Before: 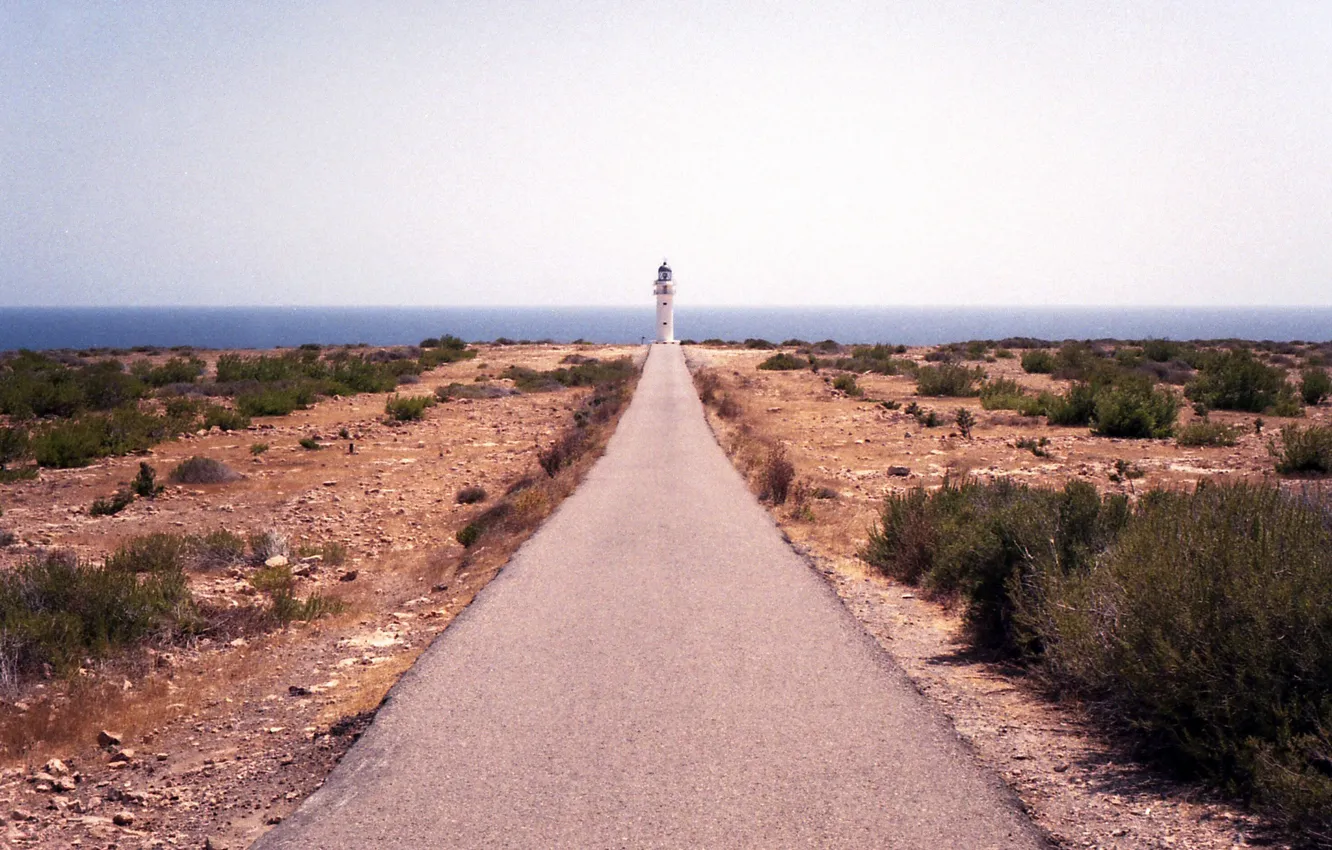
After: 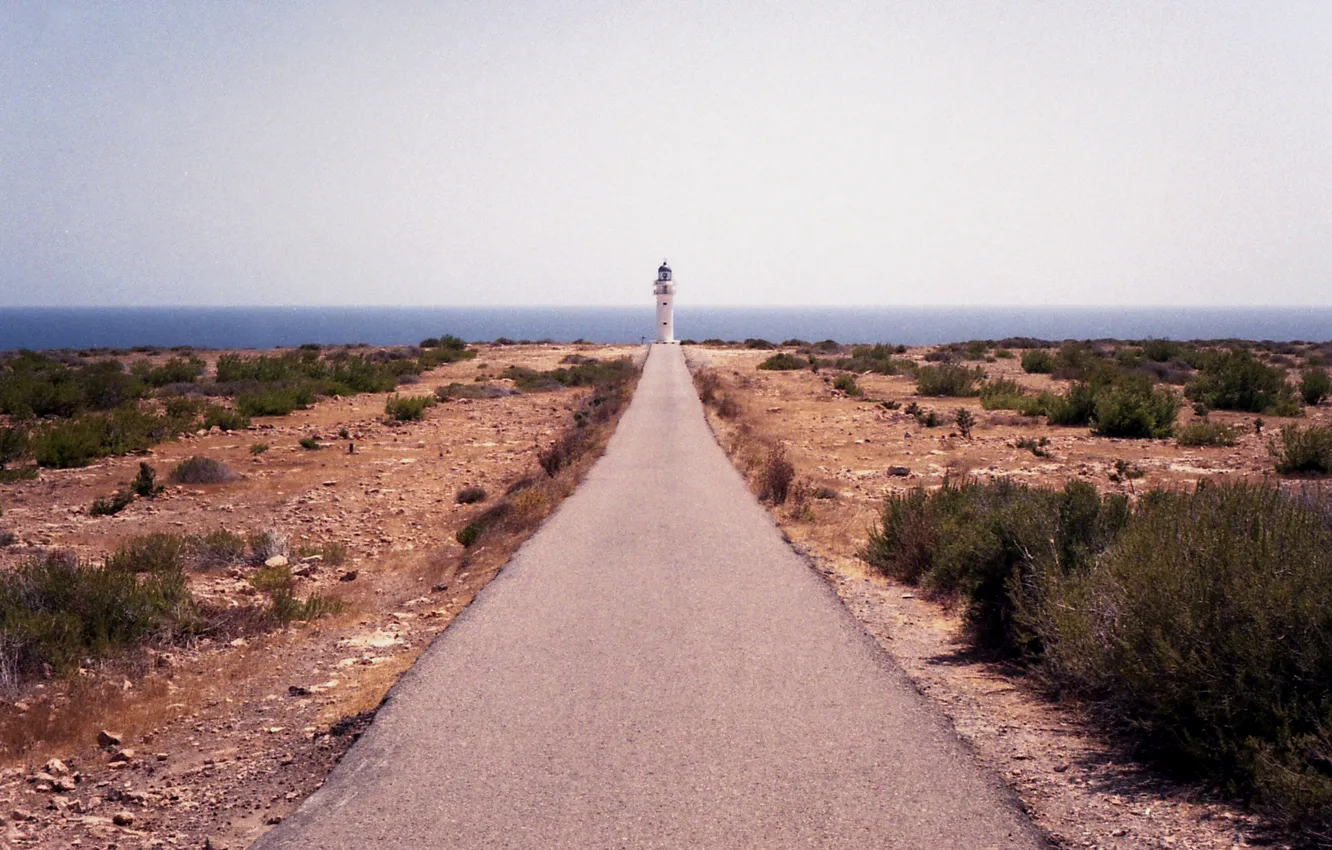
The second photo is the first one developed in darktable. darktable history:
exposure: black level correction 0.002, exposure -0.201 EV, compensate highlight preservation false
